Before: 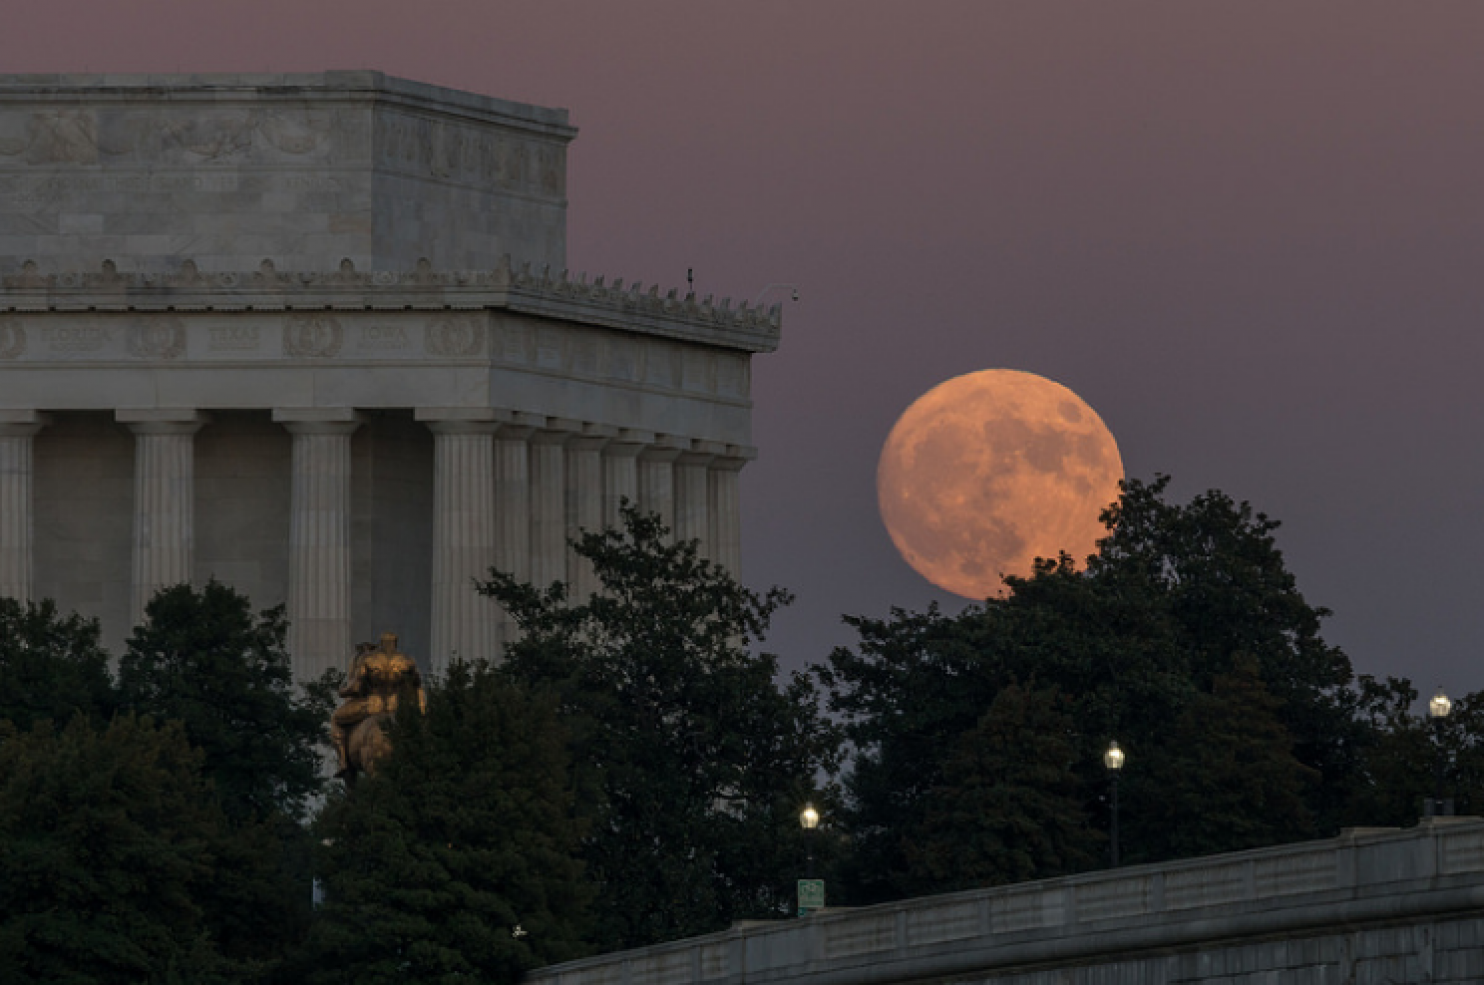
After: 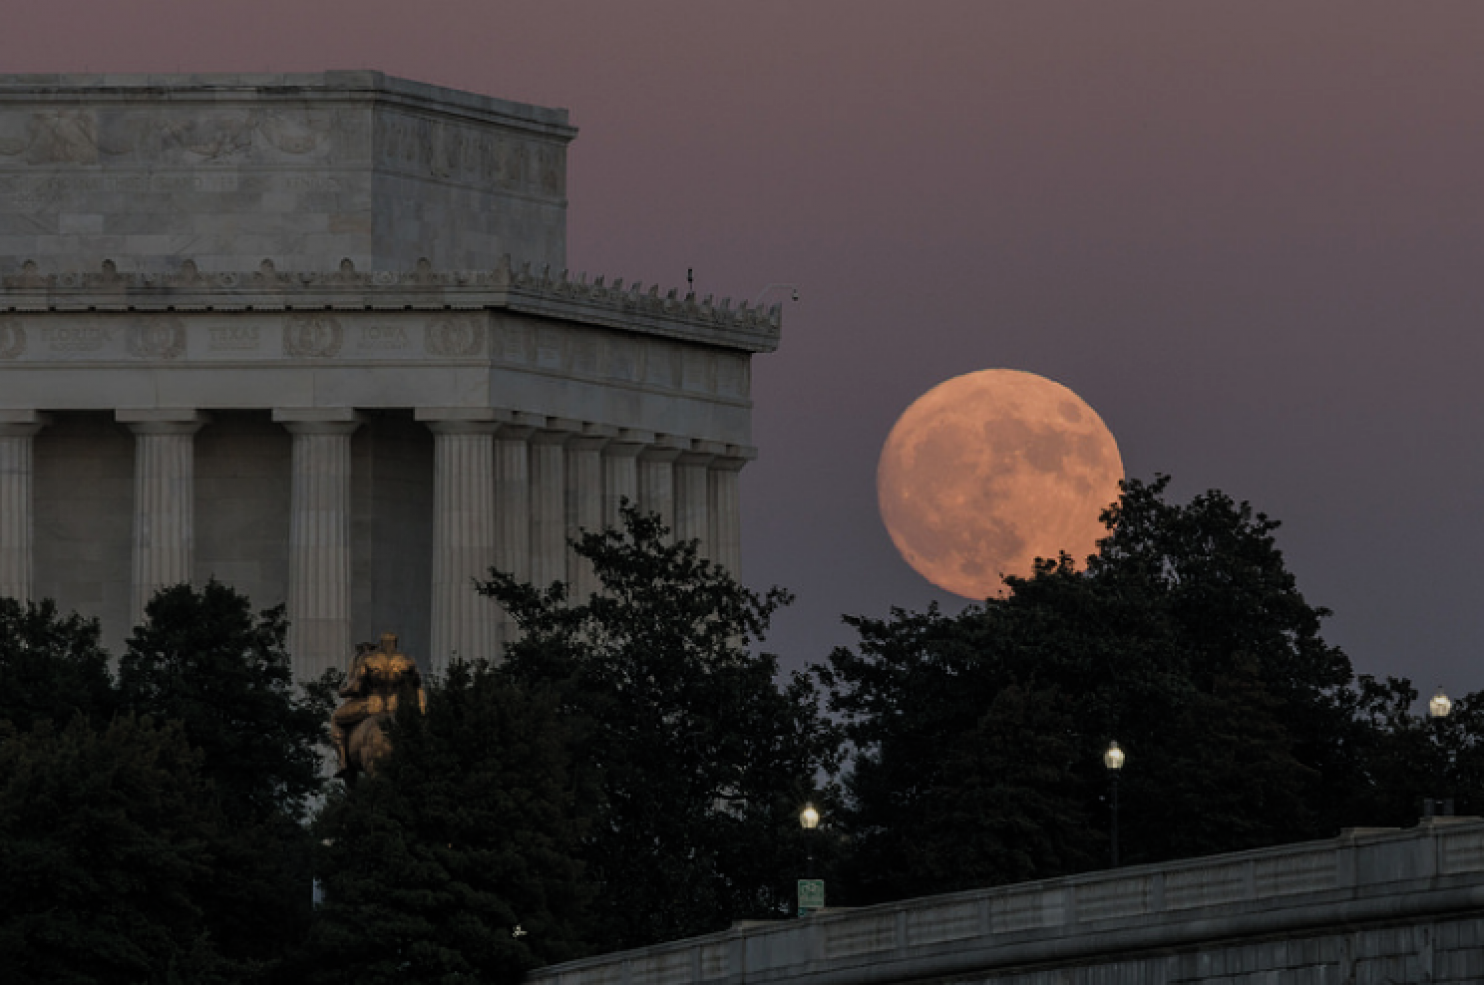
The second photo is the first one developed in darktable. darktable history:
filmic rgb: black relative exposure -8.03 EV, white relative exposure 4.05 EV, threshold 3.06 EV, hardness 4.19, color science v5 (2021), contrast in shadows safe, contrast in highlights safe, enable highlight reconstruction true
